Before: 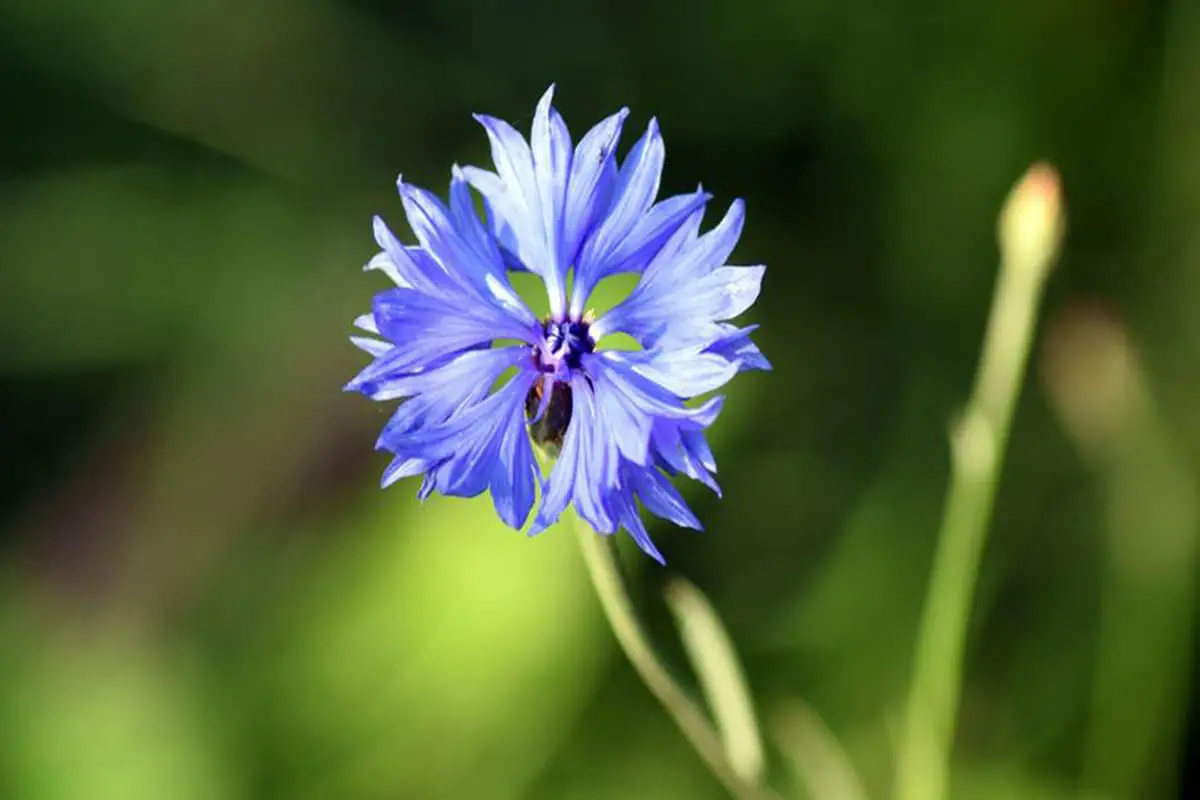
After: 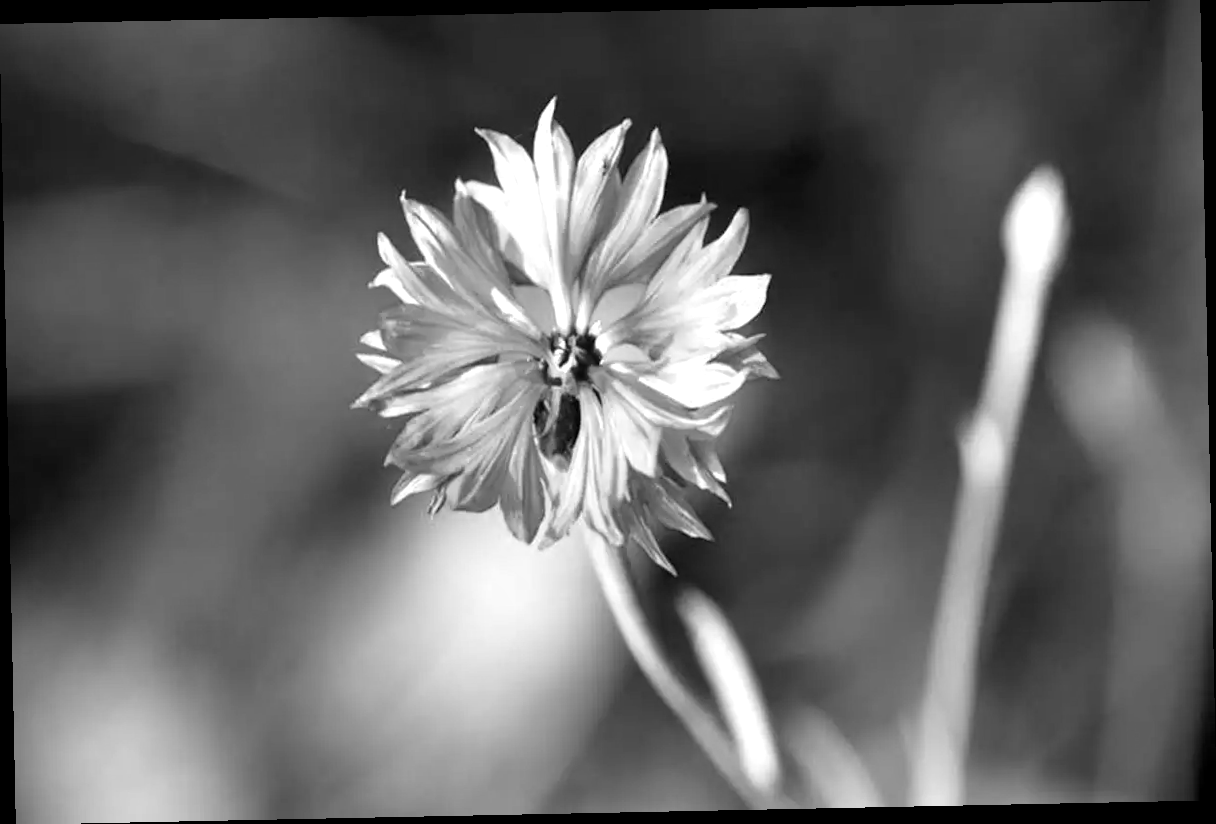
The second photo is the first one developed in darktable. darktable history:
exposure: black level correction 0.001, exposure 0.5 EV, compensate exposure bias true, compensate highlight preservation false
rotate and perspective: rotation -1.17°, automatic cropping off
monochrome: on, module defaults
base curve: curves: ch0 [(0, 0) (0.989, 0.992)], preserve colors none
